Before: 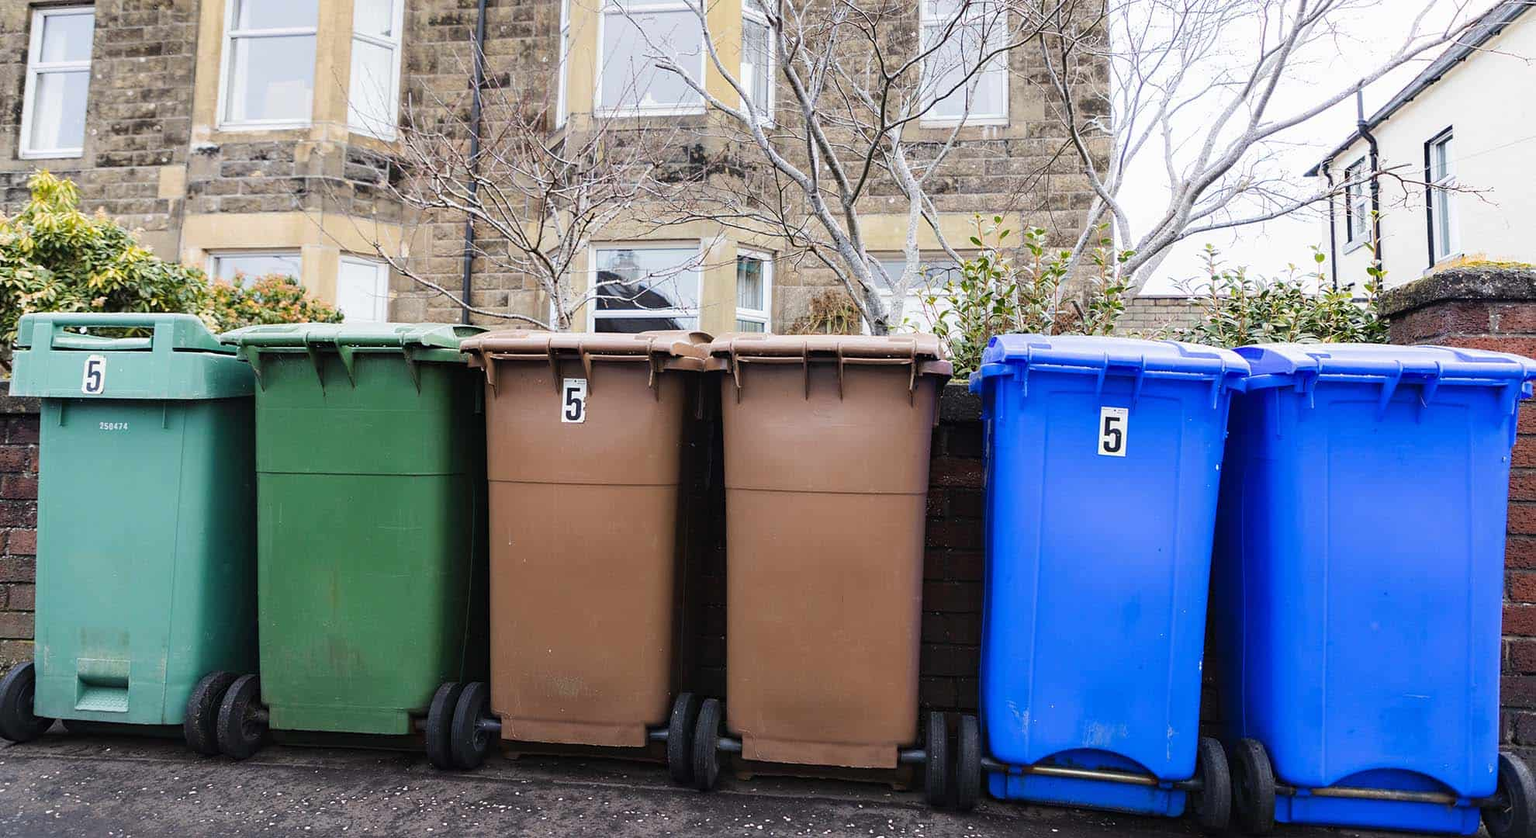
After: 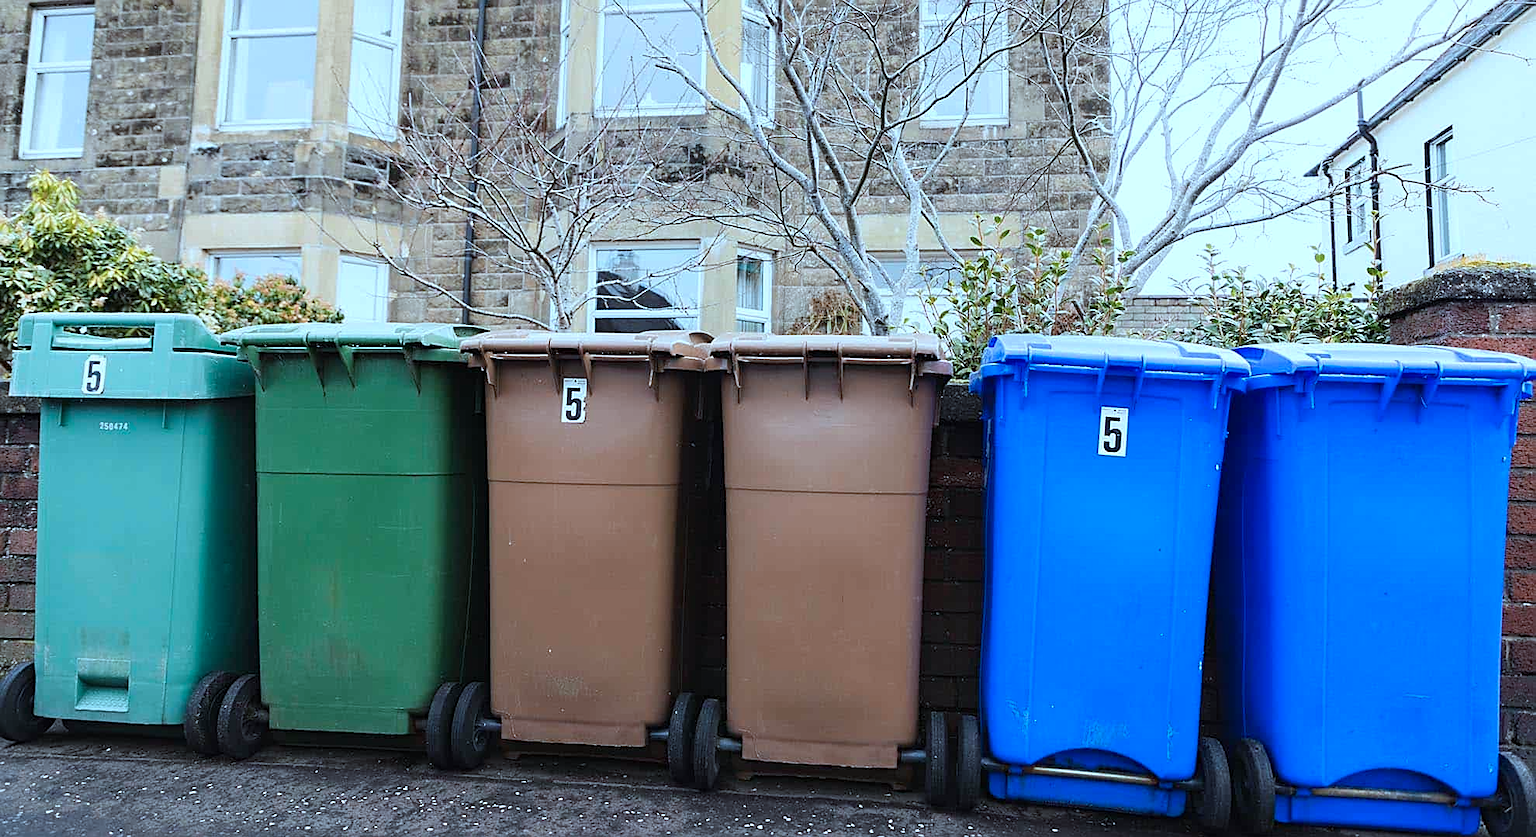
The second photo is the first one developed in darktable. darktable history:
color correction: highlights a* -10.69, highlights b* -19.19
sharpen: on, module defaults
